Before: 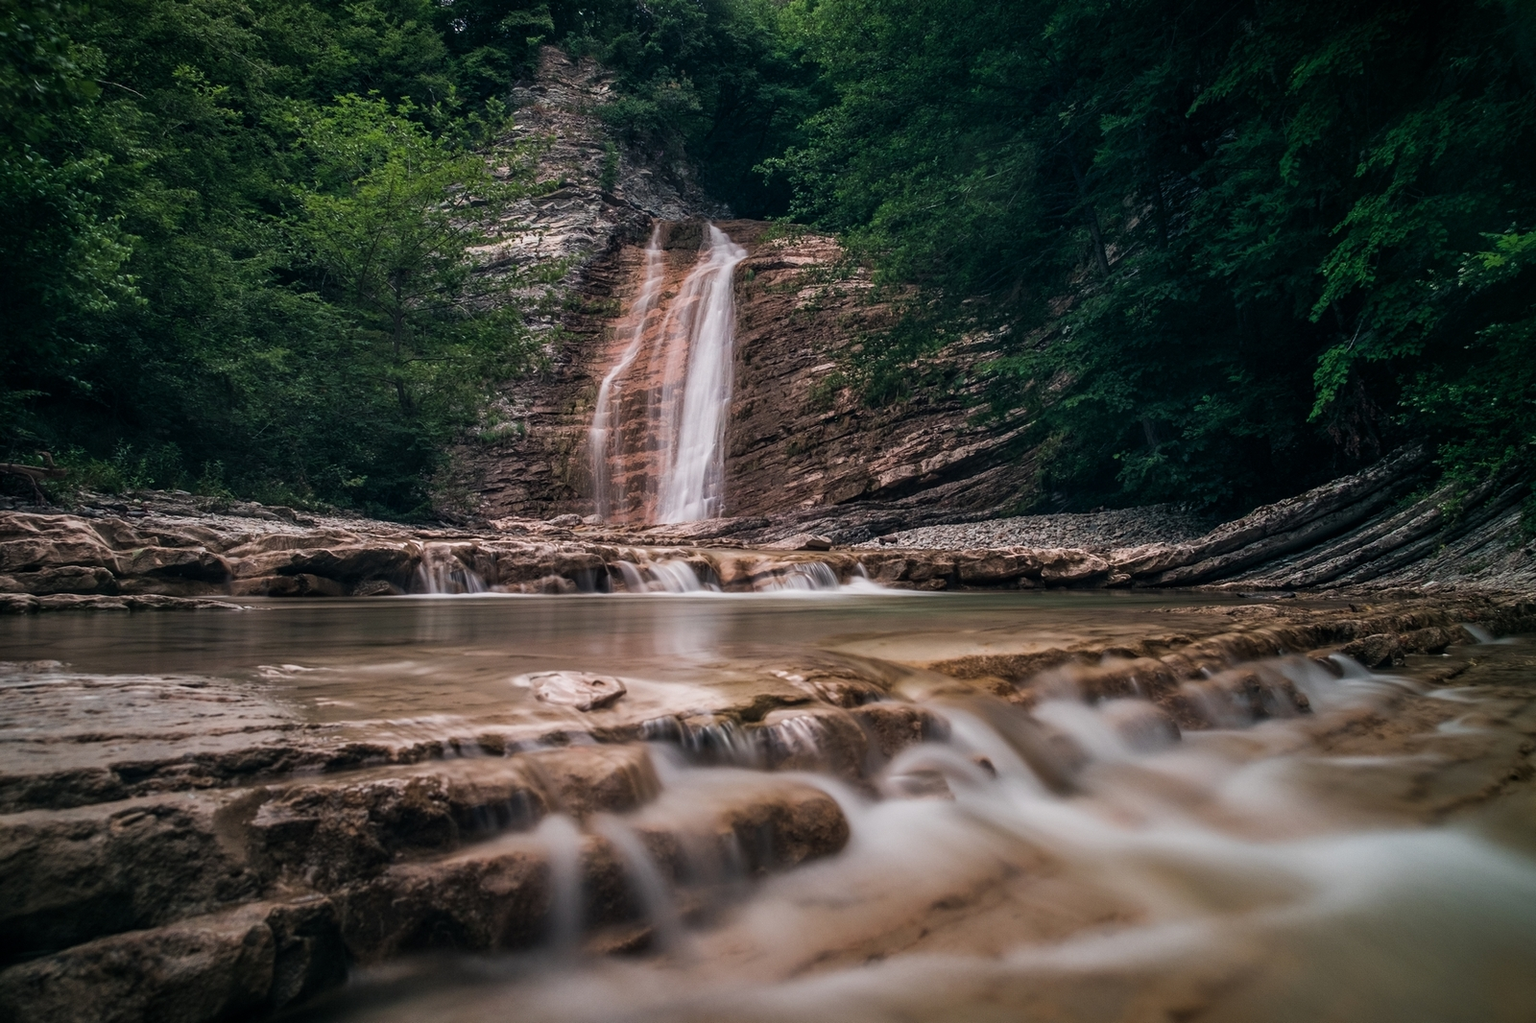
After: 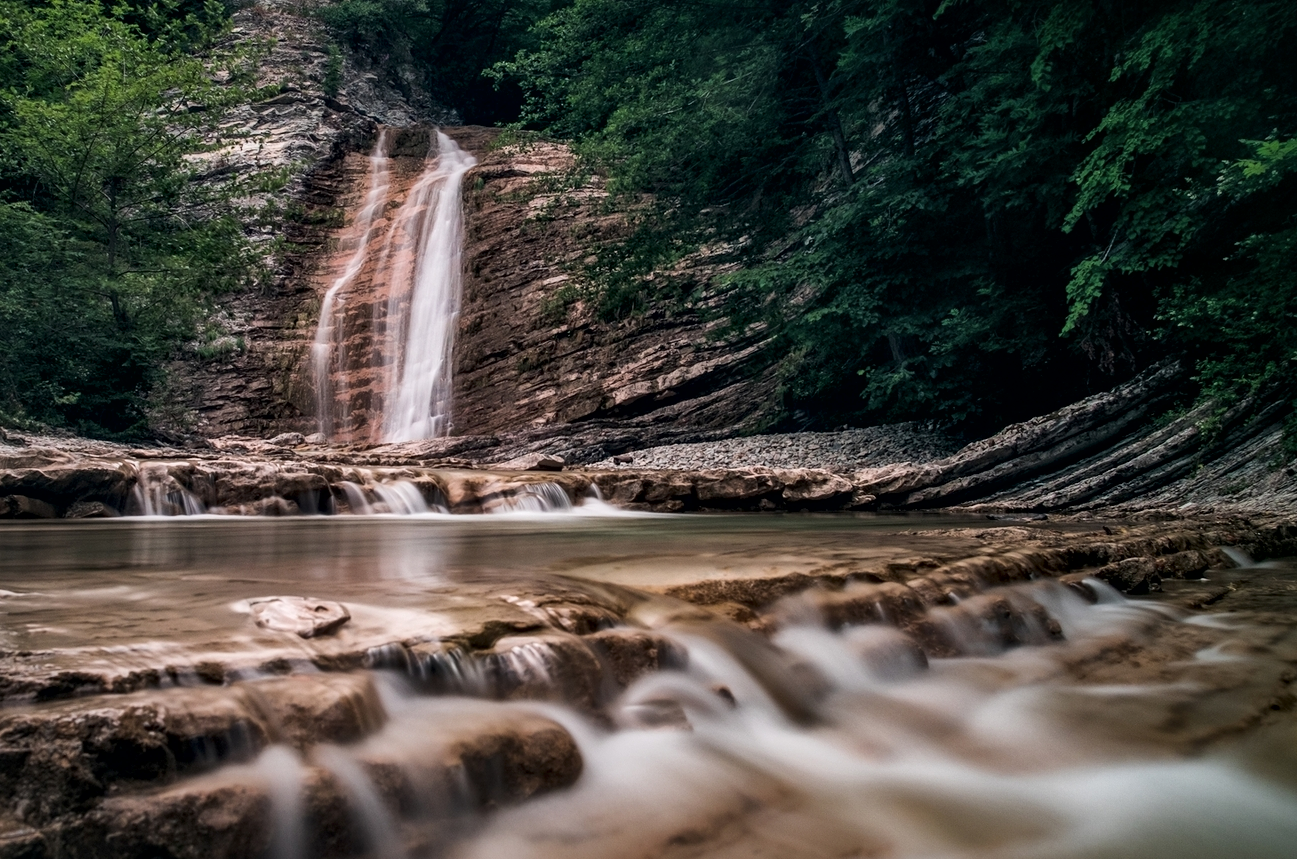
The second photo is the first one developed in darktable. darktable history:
local contrast: mode bilateral grid, contrast 24, coarseness 59, detail 152%, midtone range 0.2
crop: left 18.933%, top 9.705%, bottom 9.663%
